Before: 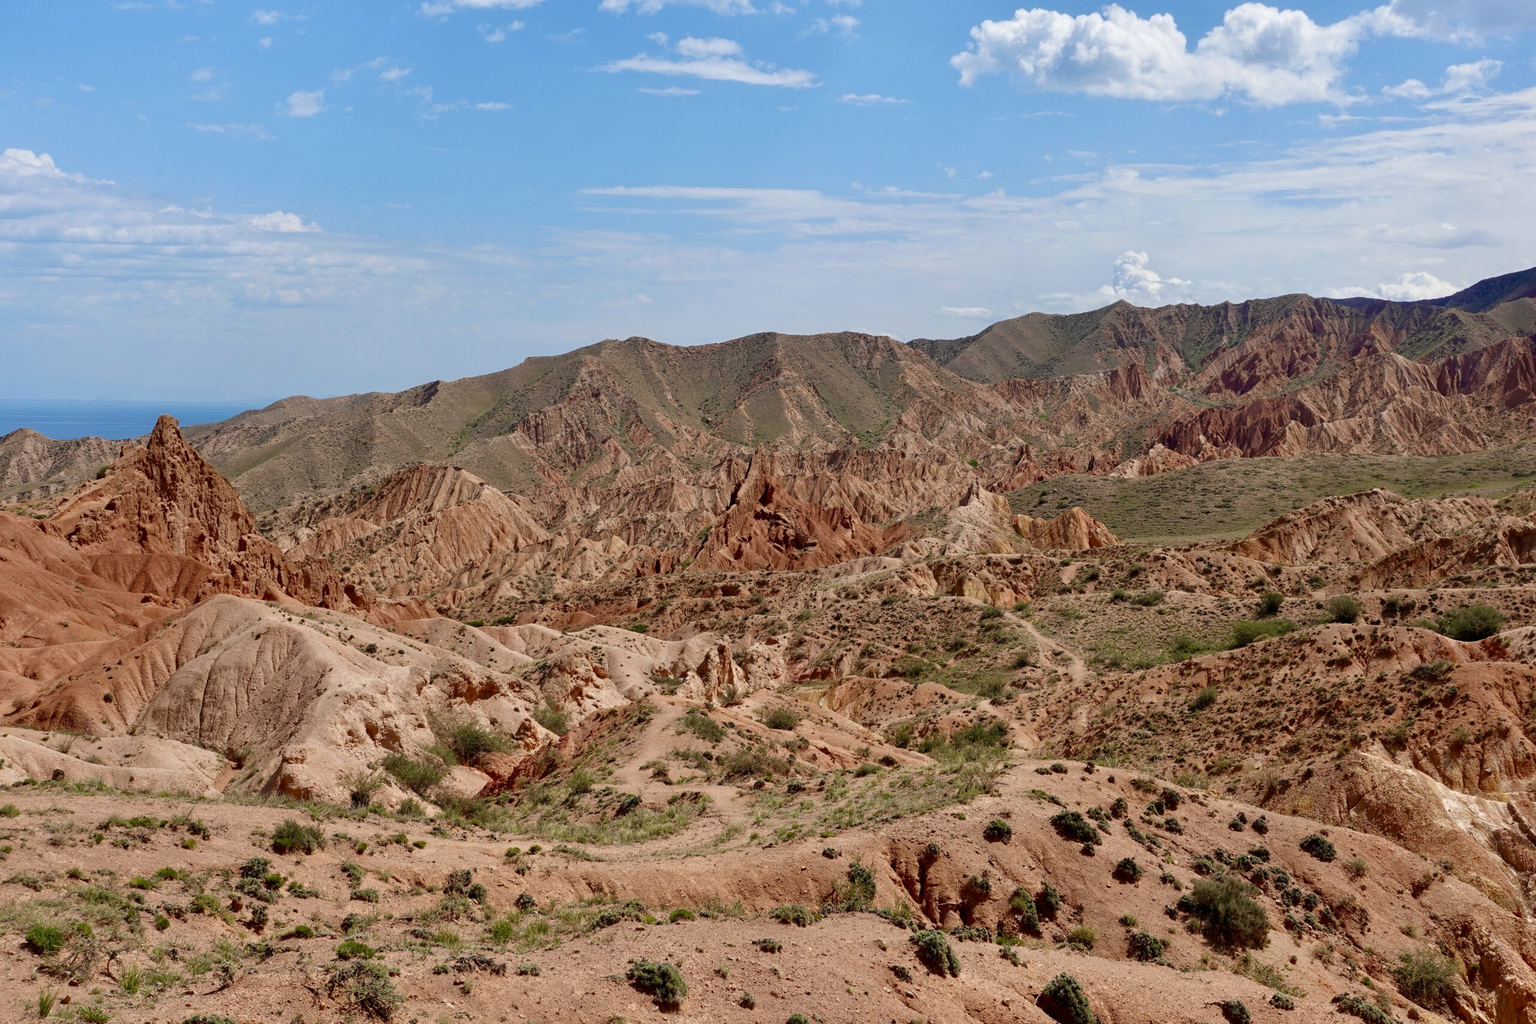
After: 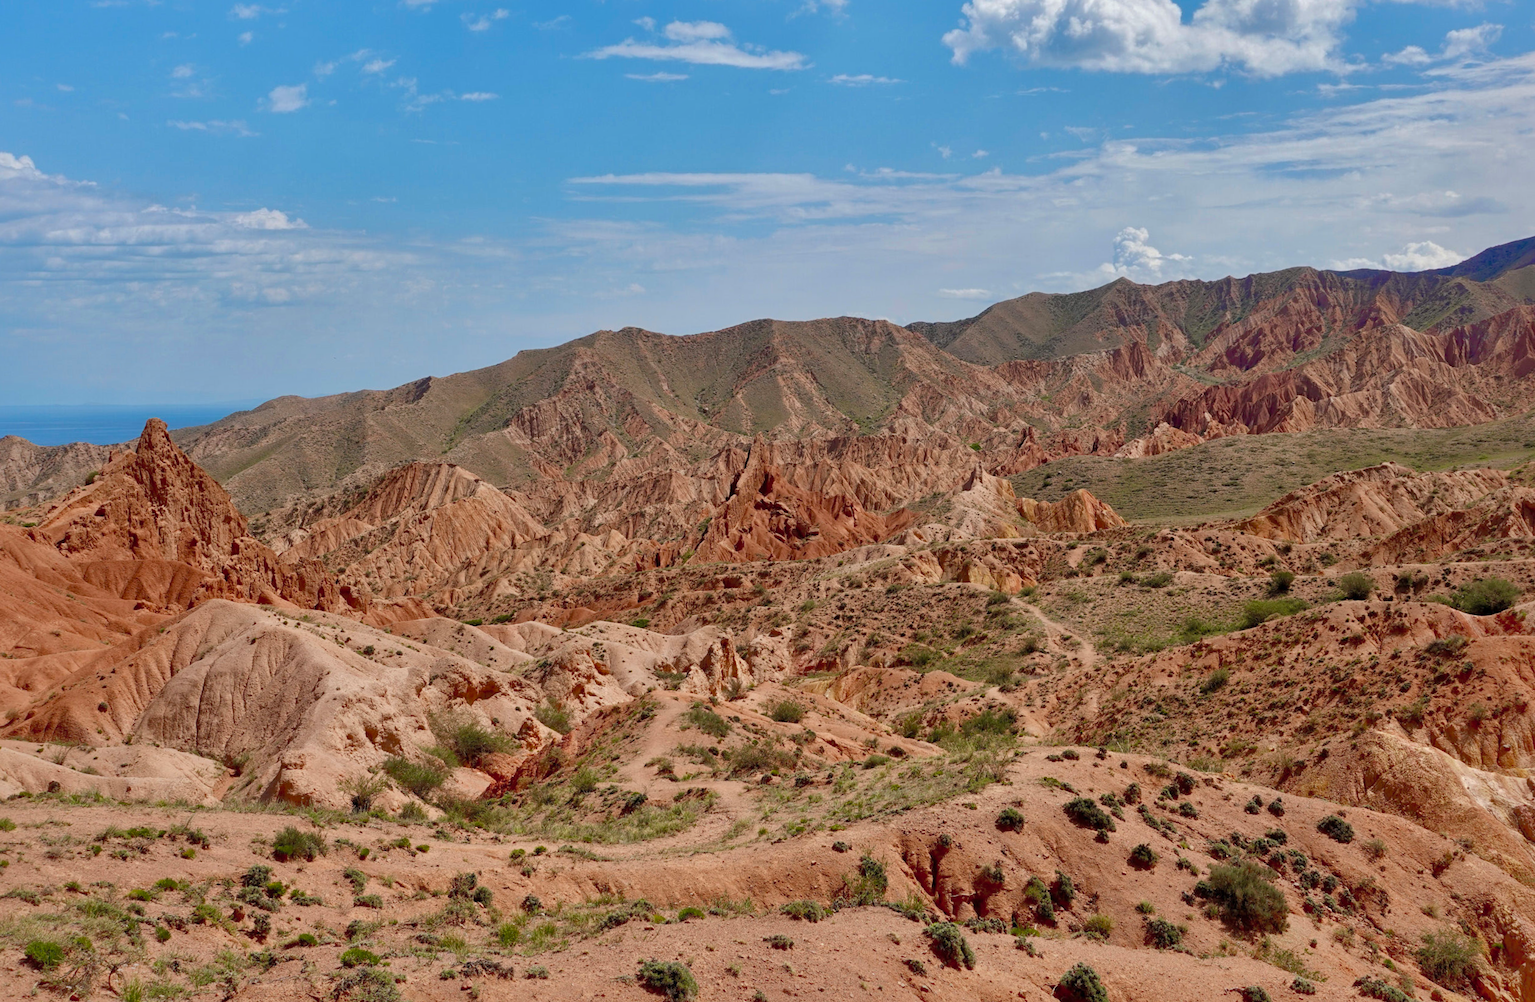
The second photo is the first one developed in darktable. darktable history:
rotate and perspective: rotation -1.42°, crop left 0.016, crop right 0.984, crop top 0.035, crop bottom 0.965
shadows and highlights: shadows 60, highlights -60
